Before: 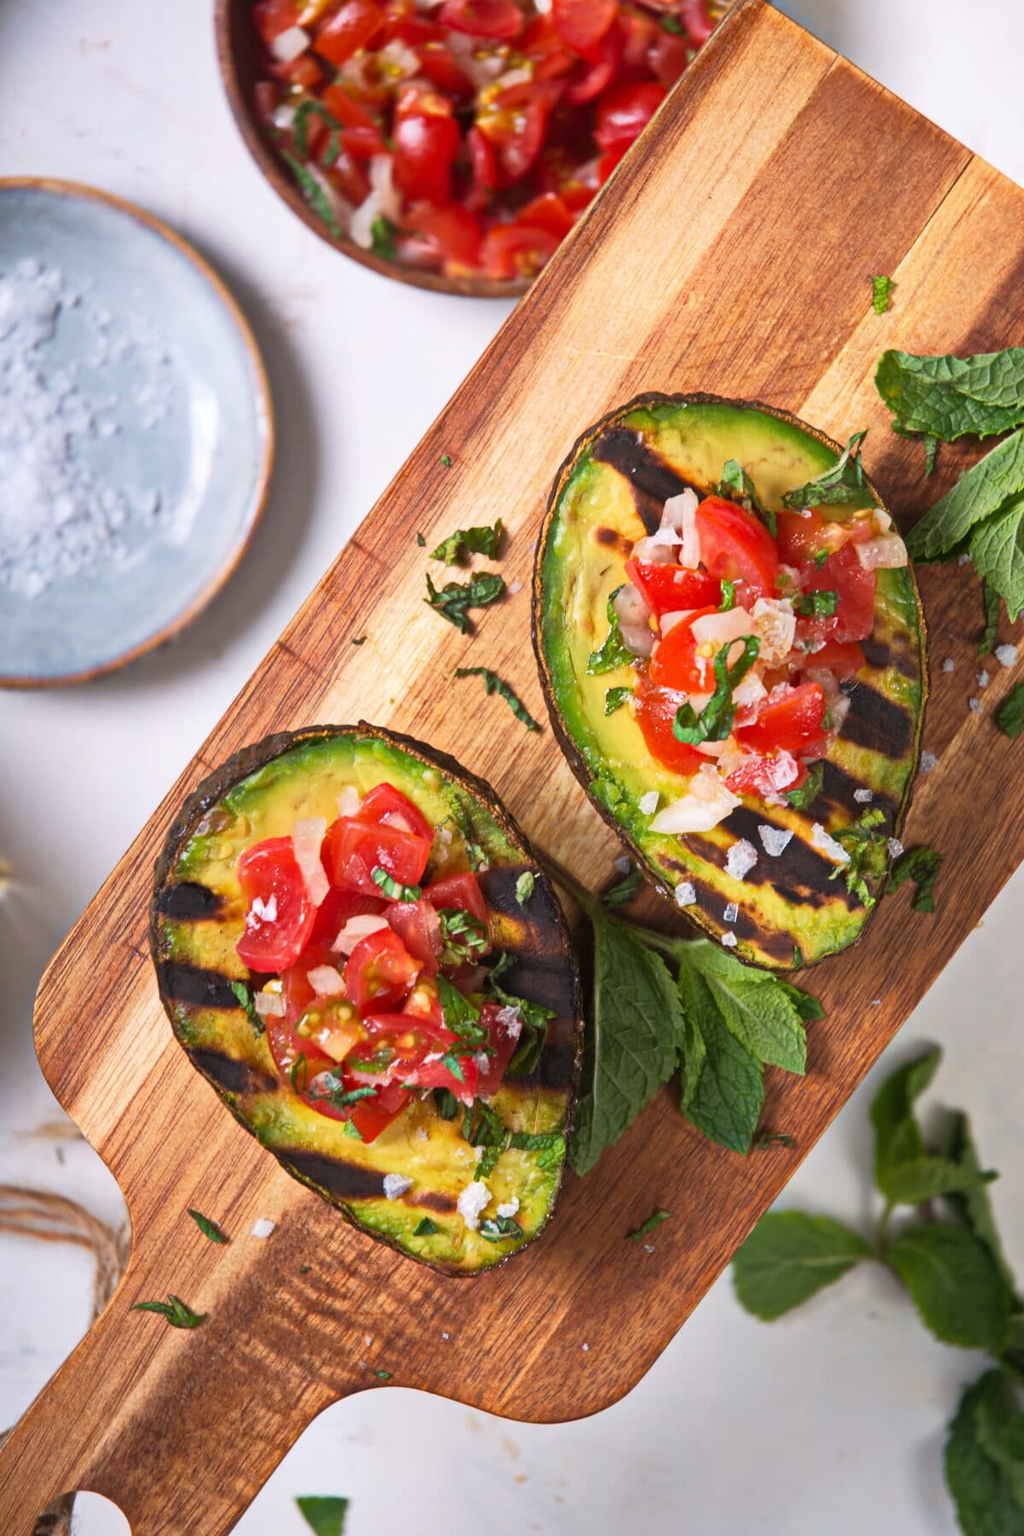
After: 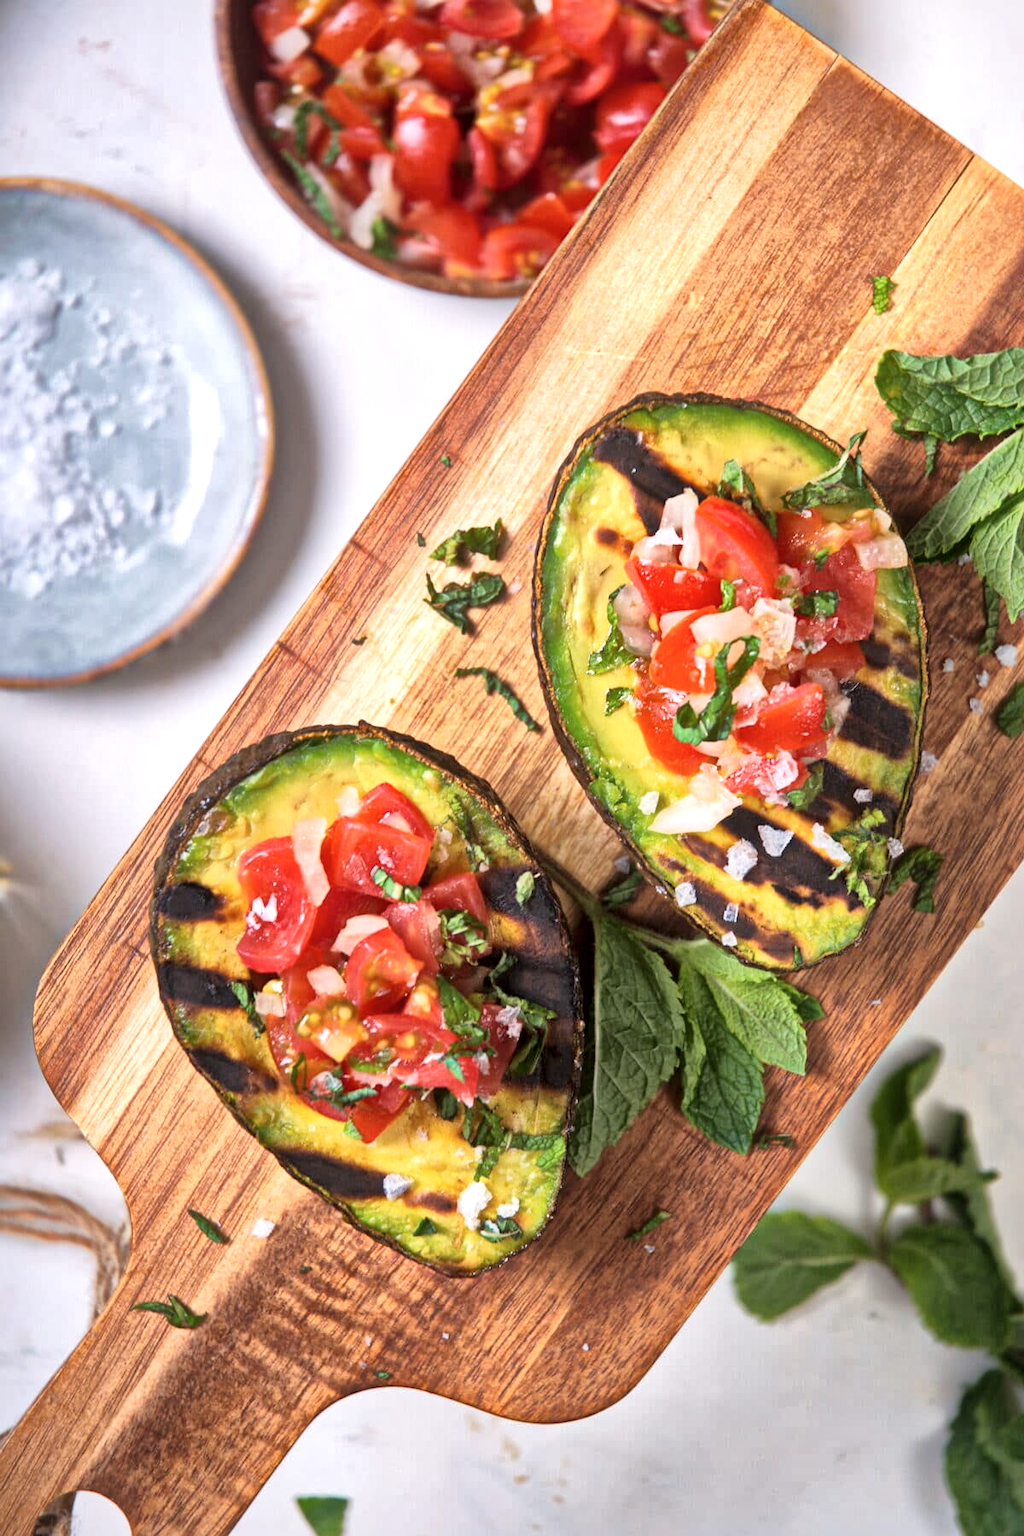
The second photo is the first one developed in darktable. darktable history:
global tonemap: drago (1, 100), detail 1
local contrast: mode bilateral grid, contrast 20, coarseness 100, detail 150%, midtone range 0.2
